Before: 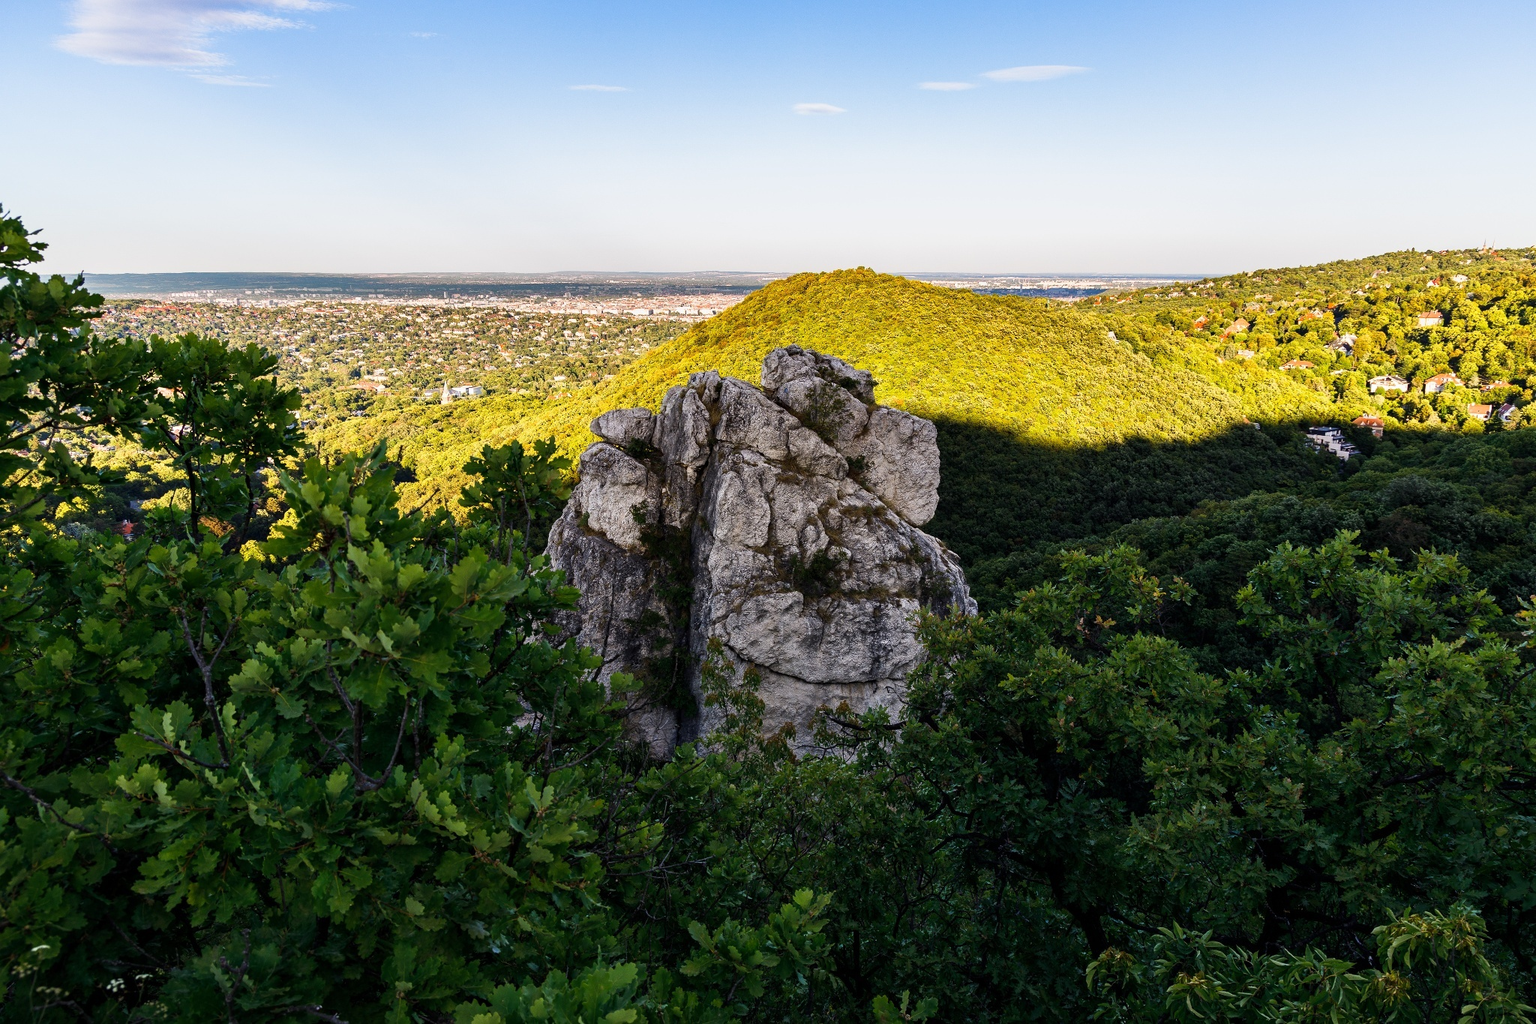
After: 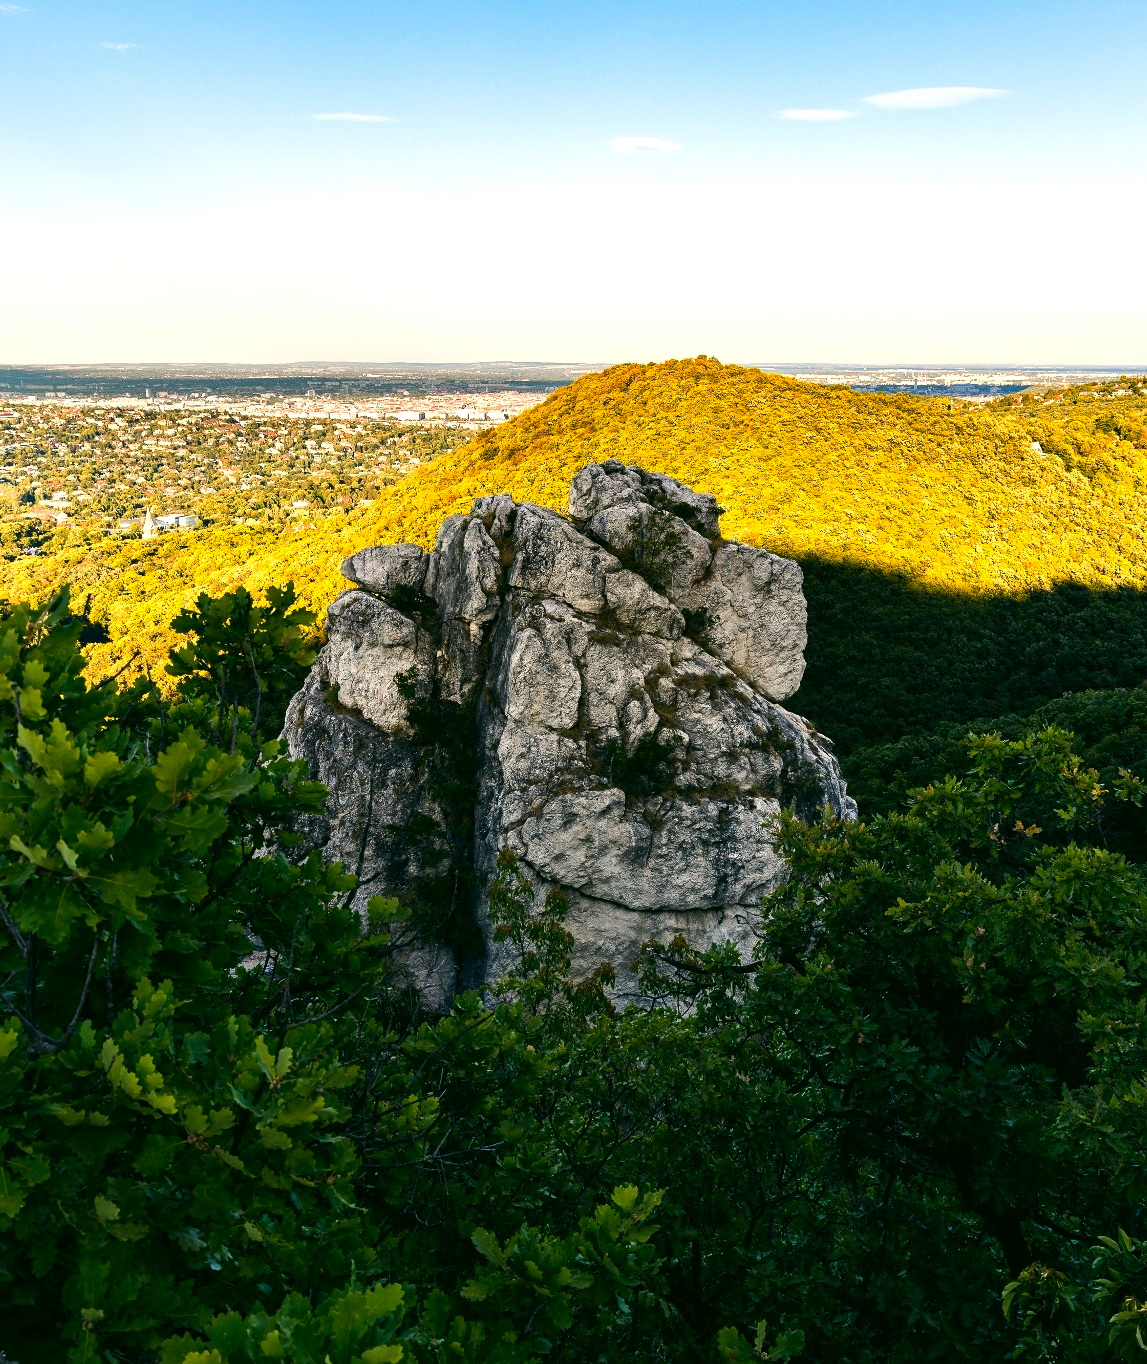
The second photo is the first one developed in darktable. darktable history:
exposure: compensate exposure bias true, compensate highlight preservation false
crop: left 21.804%, right 22.164%, bottom 0.011%
color correction: highlights a* -0.537, highlights b* 9.22, shadows a* -8.95, shadows b* 0.775
color zones: curves: ch1 [(0.235, 0.558) (0.75, 0.5)]; ch2 [(0.25, 0.462) (0.749, 0.457)]
tone equalizer: -8 EV -0.433 EV, -7 EV -0.404 EV, -6 EV -0.321 EV, -5 EV -0.241 EV, -3 EV 0.199 EV, -2 EV 0.335 EV, -1 EV 0.413 EV, +0 EV 0.396 EV, edges refinement/feathering 500, mask exposure compensation -1.57 EV, preserve details no
